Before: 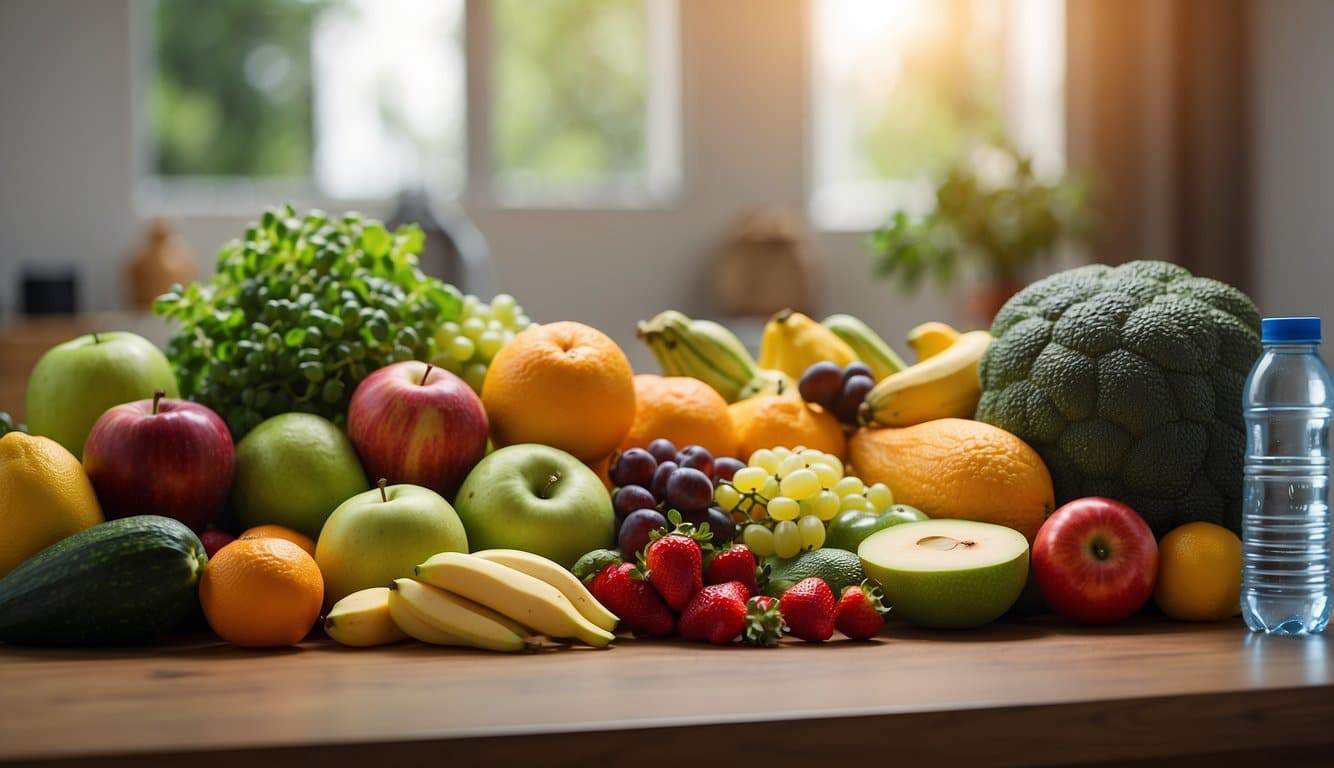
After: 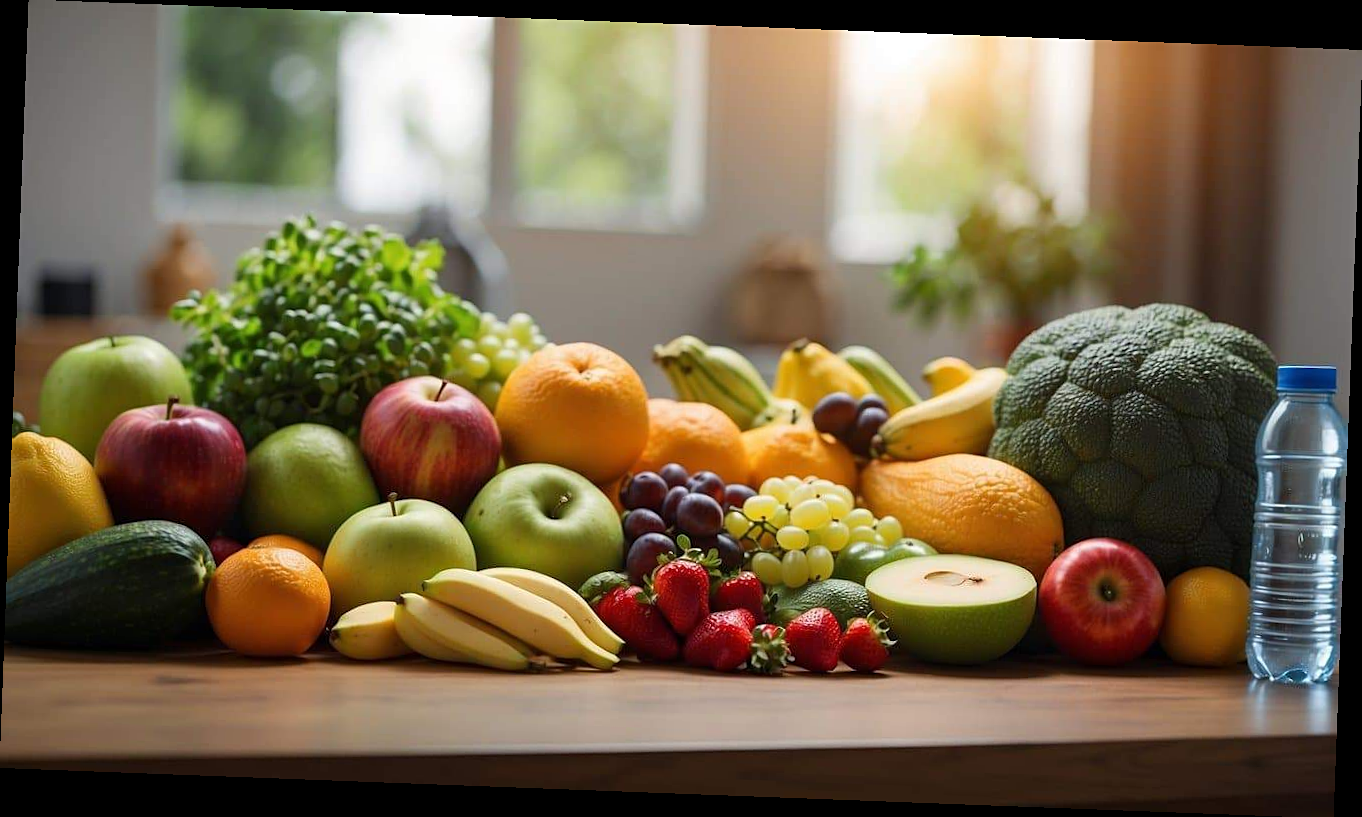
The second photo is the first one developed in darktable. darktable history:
rotate and perspective: rotation 2.17°, automatic cropping off
sharpen: amount 0.2
